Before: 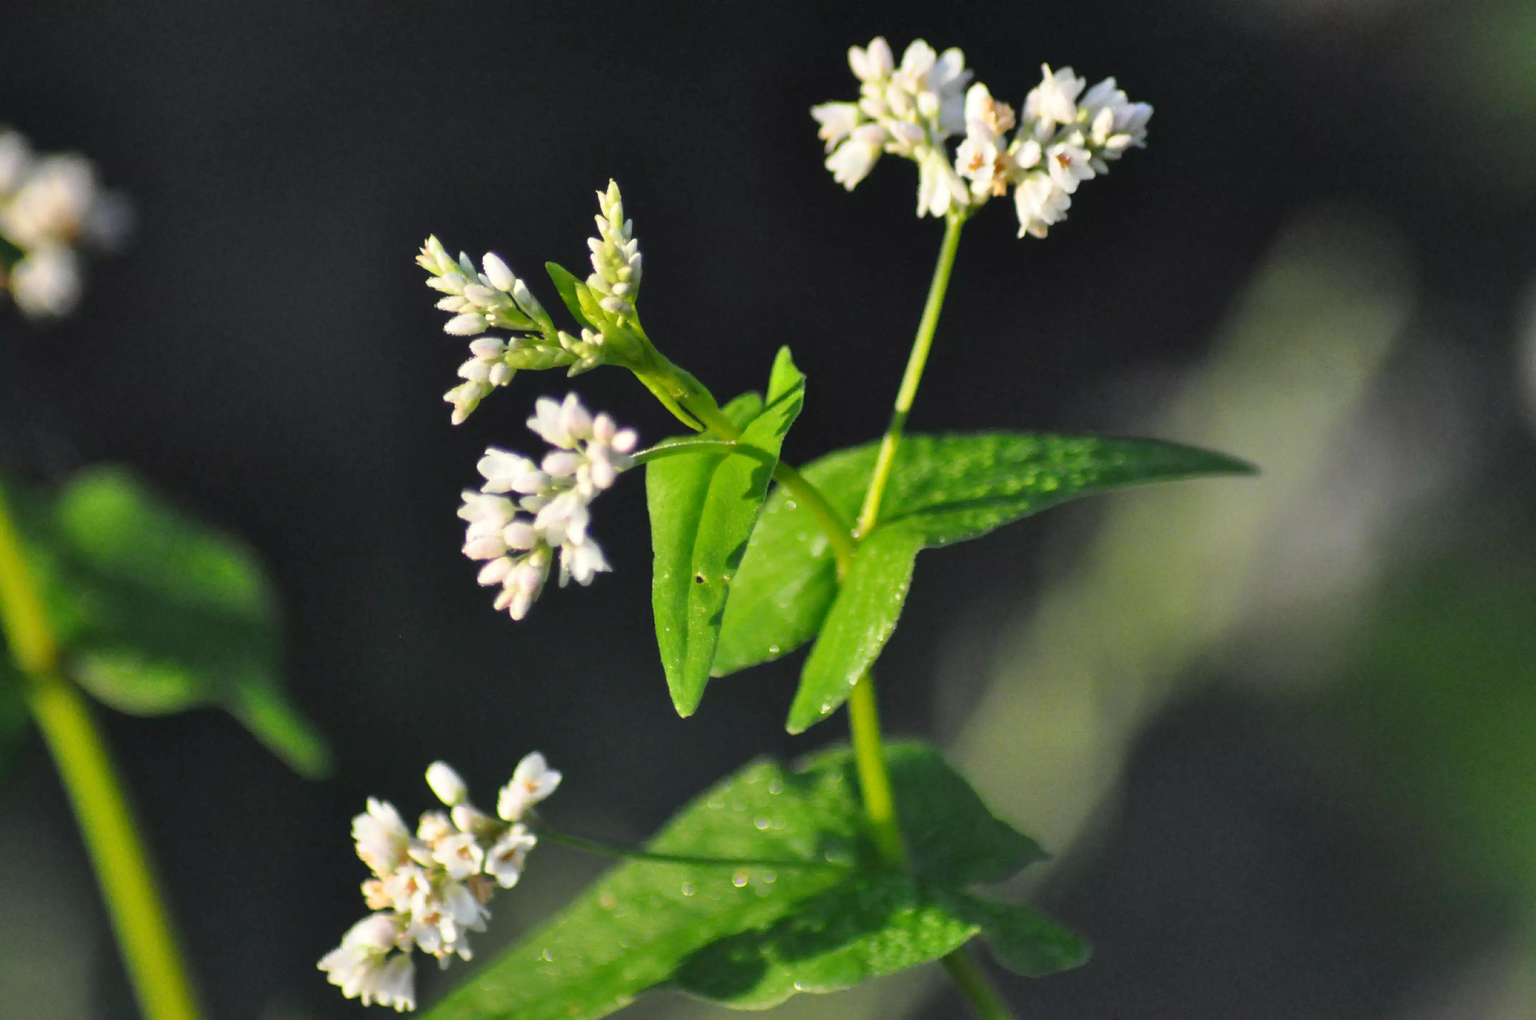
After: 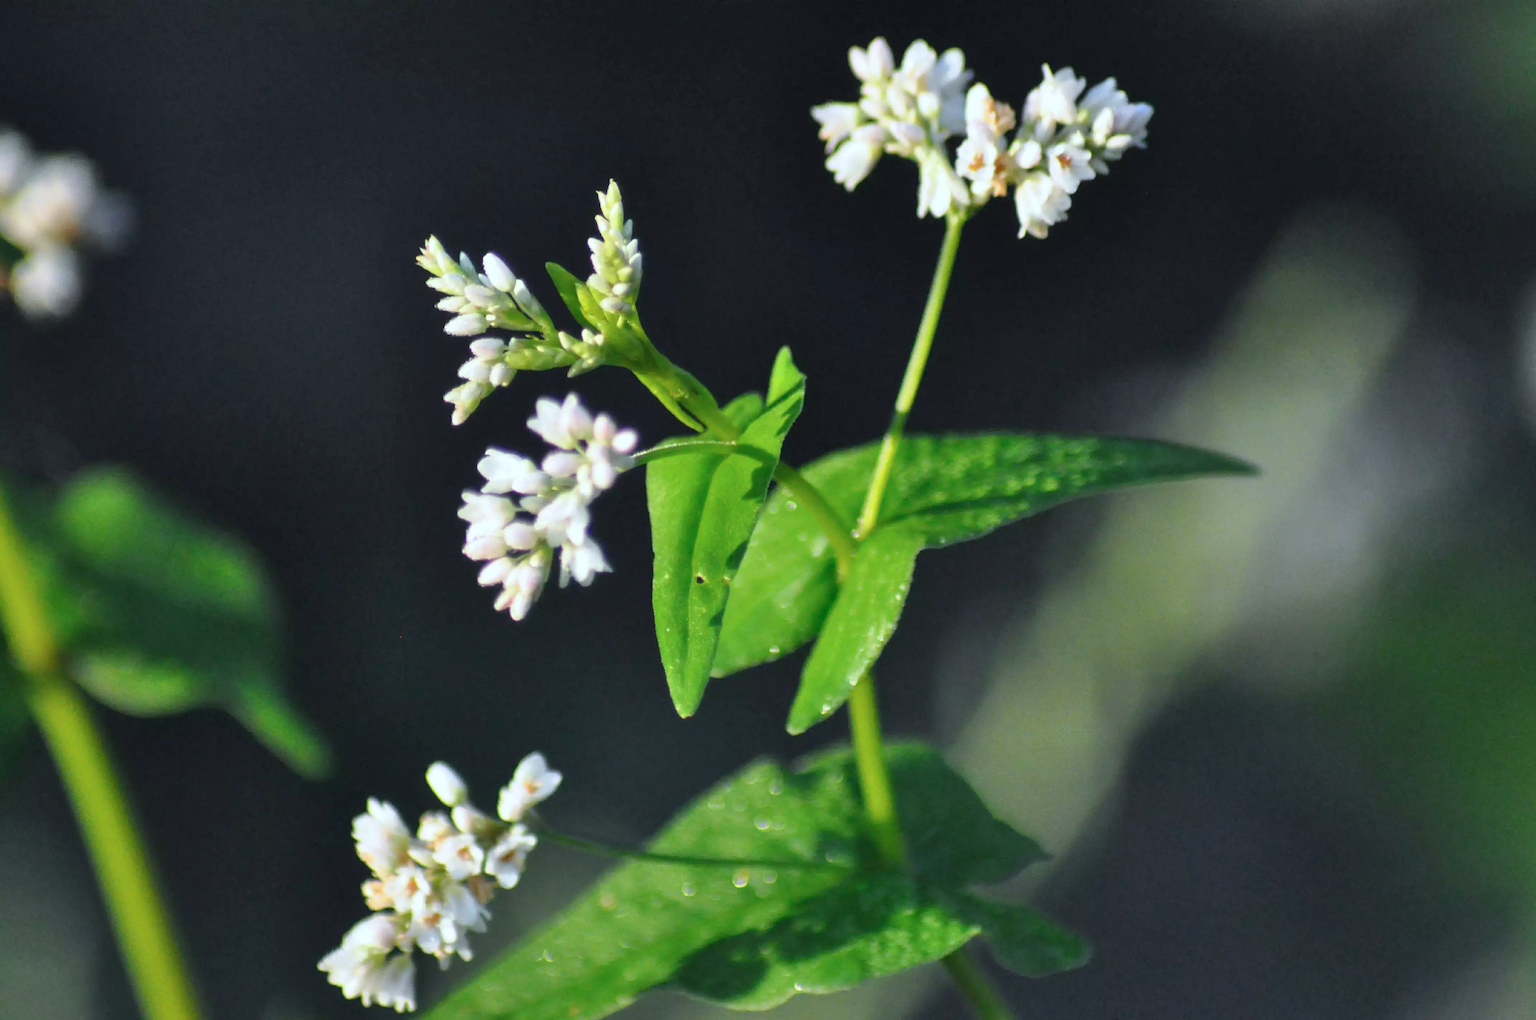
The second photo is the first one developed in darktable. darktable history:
color calibration: illuminant custom, x 0.368, y 0.373, temperature 4342.36 K
exposure: compensate exposure bias true, compensate highlight preservation false
